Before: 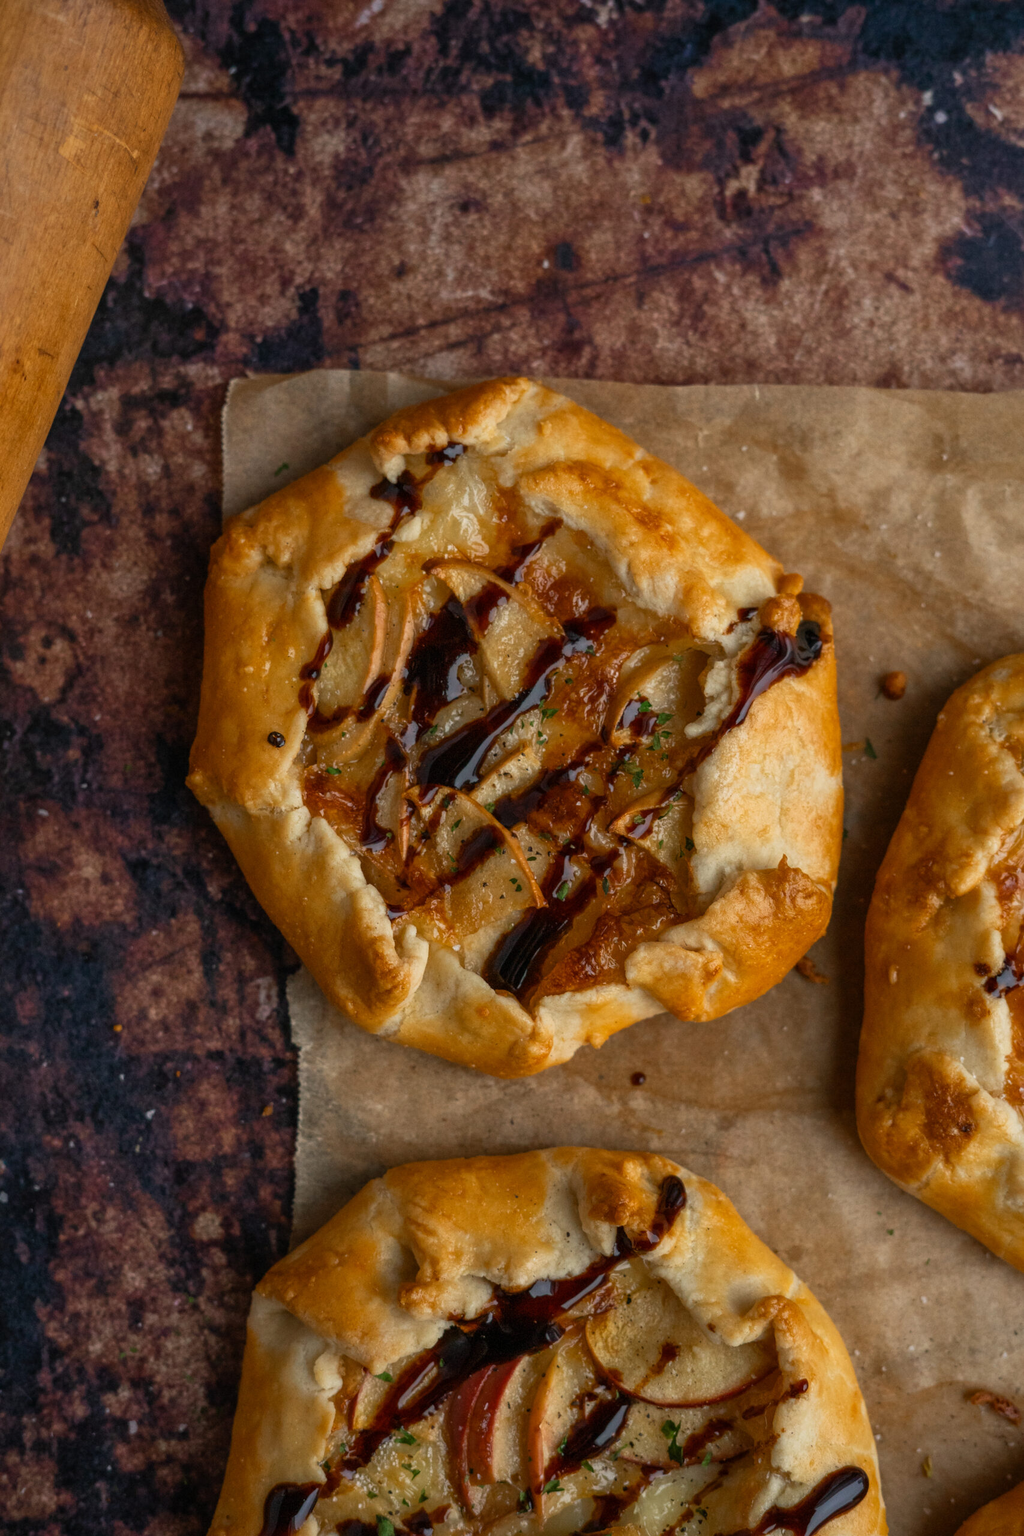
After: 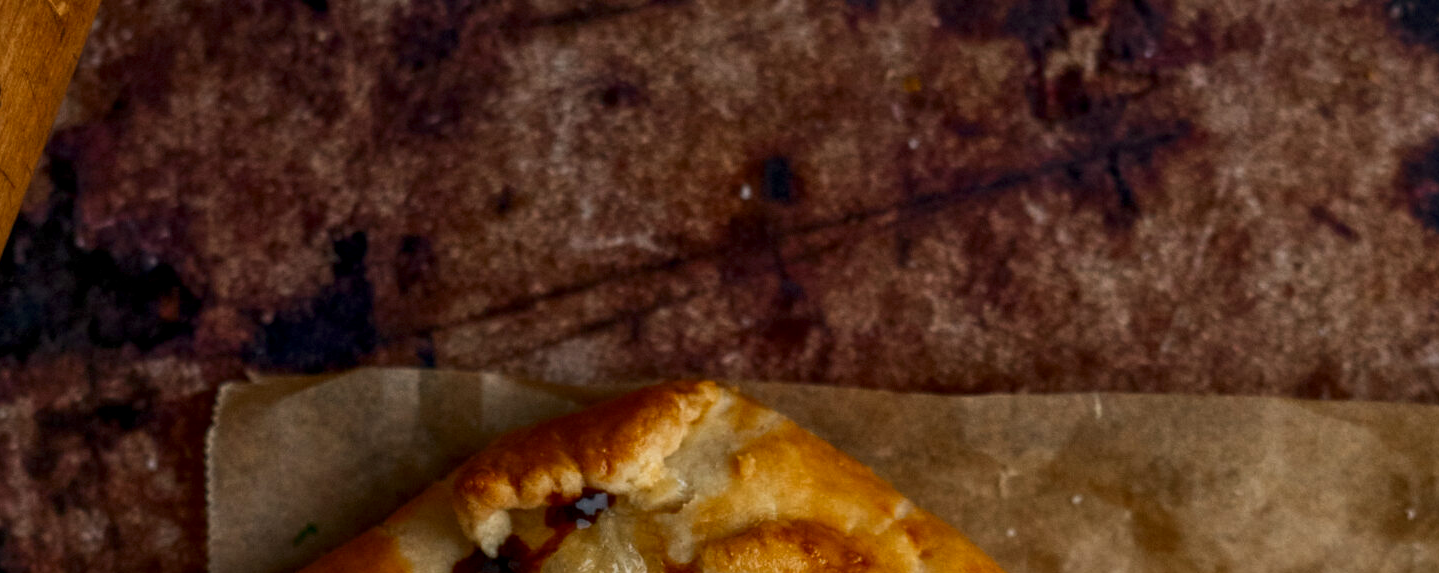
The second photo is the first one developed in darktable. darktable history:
crop and rotate: left 9.641%, top 9.702%, right 6.017%, bottom 67.912%
contrast brightness saturation: brightness -0.211, saturation 0.085
local contrast: on, module defaults
